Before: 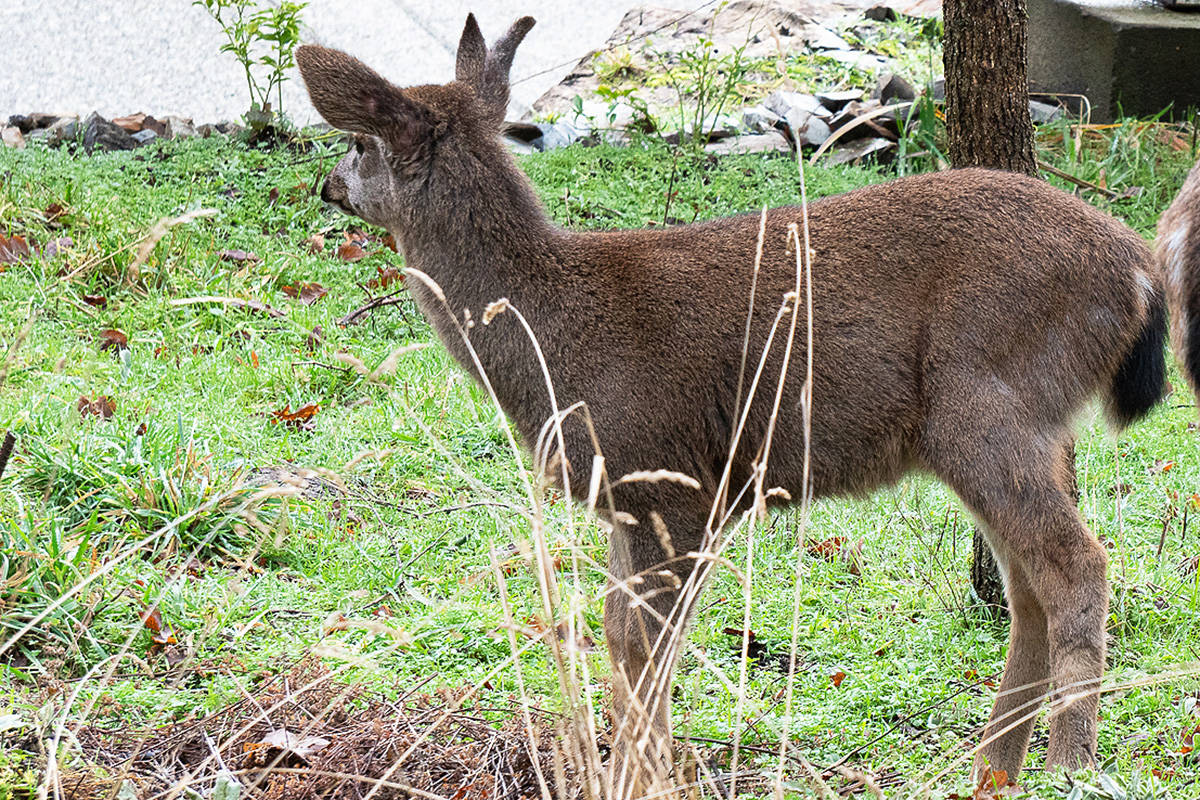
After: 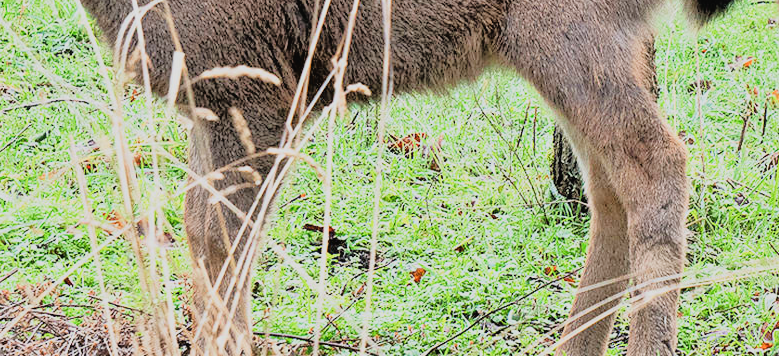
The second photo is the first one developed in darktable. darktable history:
tone equalizer: -7 EV 0.16 EV, -6 EV 0.59 EV, -5 EV 1.13 EV, -4 EV 1.36 EV, -3 EV 1.17 EV, -2 EV 0.6 EV, -1 EV 0.165 EV
filmic rgb: black relative exposure -7.65 EV, white relative exposure 4.56 EV, threshold 5.97 EV, hardness 3.61, preserve chrominance RGB euclidean norm, color science v5 (2021), contrast in shadows safe, contrast in highlights safe, enable highlight reconstruction true
crop and rotate: left 35.077%, top 50.51%, bottom 4.979%
tone curve: curves: ch0 [(0, 0.023) (0.104, 0.058) (0.21, 0.162) (0.469, 0.524) (0.579, 0.65) (0.725, 0.8) (0.858, 0.903) (1, 0.974)]; ch1 [(0, 0) (0.414, 0.395) (0.447, 0.447) (0.502, 0.501) (0.521, 0.512) (0.57, 0.563) (0.618, 0.61) (0.654, 0.642) (1, 1)]; ch2 [(0, 0) (0.356, 0.408) (0.437, 0.453) (0.492, 0.485) (0.524, 0.508) (0.566, 0.567) (0.595, 0.604) (1, 1)], color space Lab, linked channels, preserve colors none
